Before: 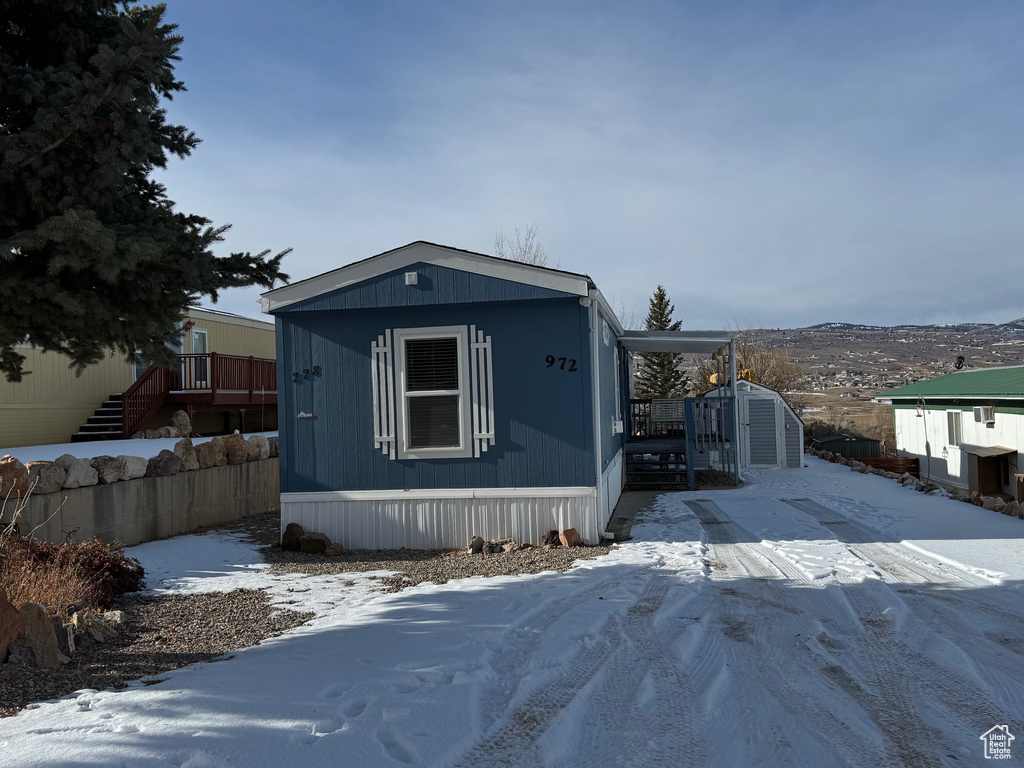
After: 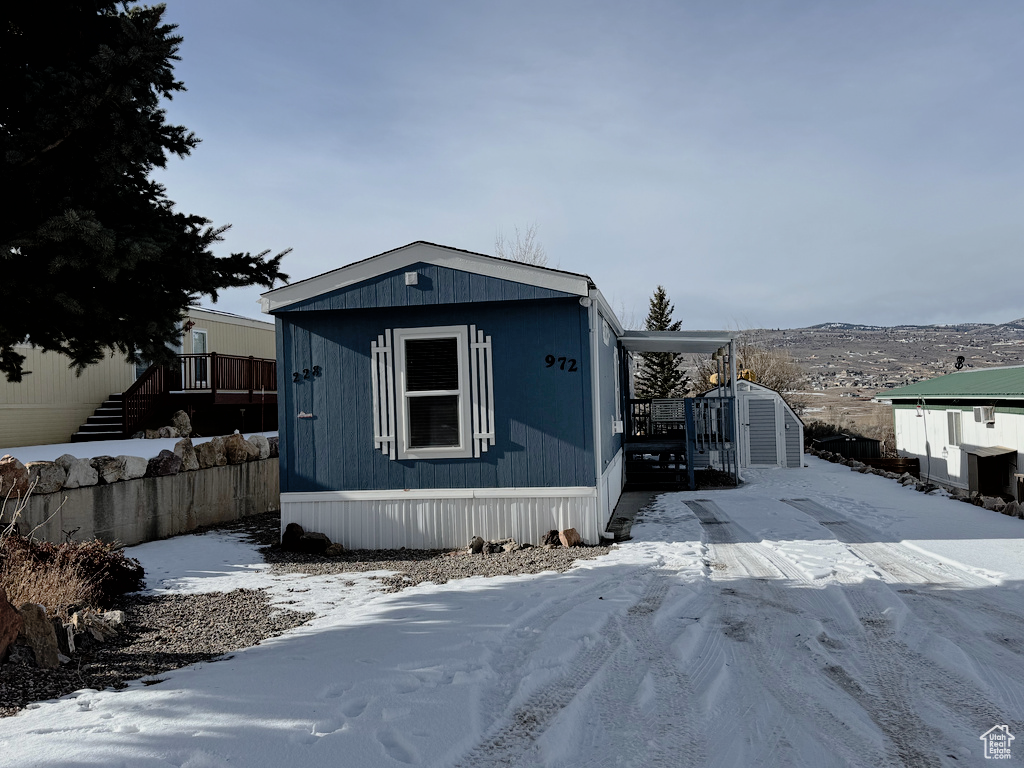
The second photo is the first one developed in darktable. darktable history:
filmic rgb: black relative exposure -16 EV, white relative exposure 6.23 EV, hardness 5.13, contrast 1.352
tone curve: curves: ch0 [(0, 0) (0.004, 0.008) (0.077, 0.156) (0.169, 0.29) (0.774, 0.774) (1, 1)], preserve colors none
